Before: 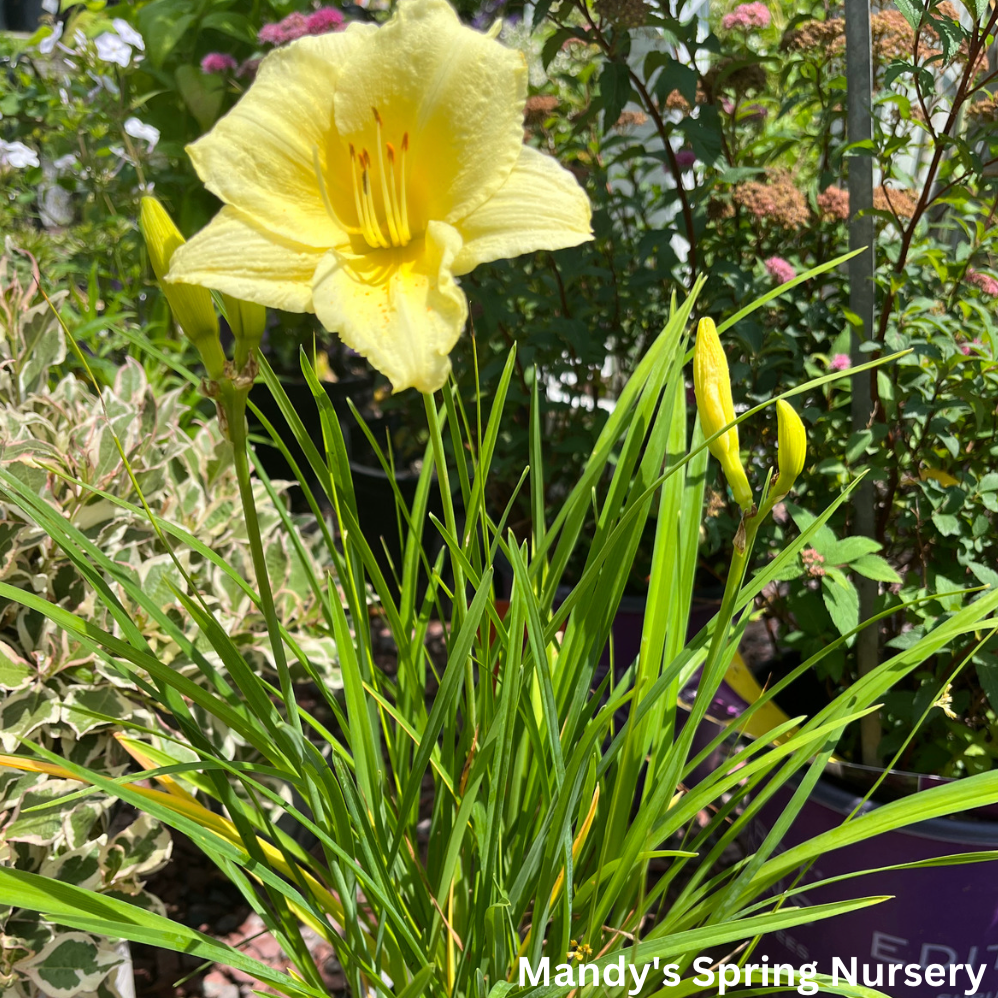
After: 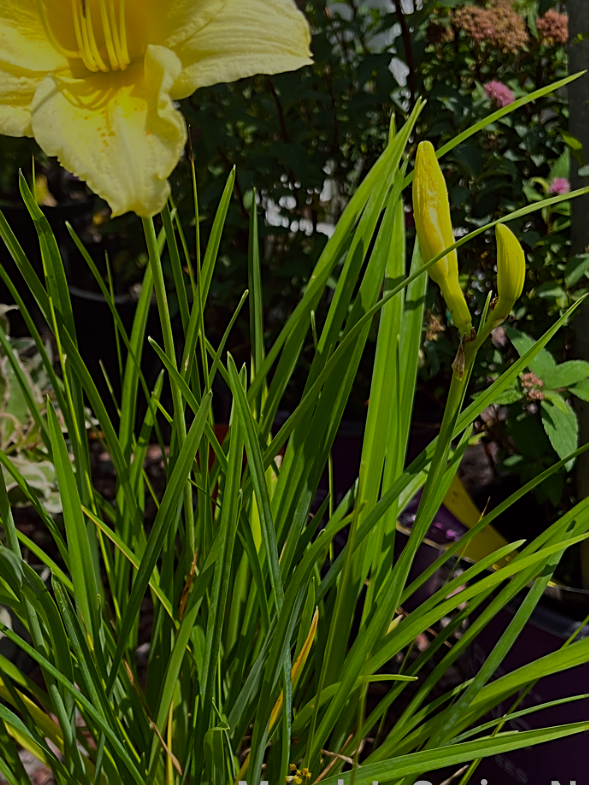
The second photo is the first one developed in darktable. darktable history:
exposure: exposure -1.468 EV, compensate highlight preservation false
crop and rotate: left 28.256%, top 17.734%, right 12.656%, bottom 3.573%
sharpen: on, module defaults
color balance: lift [1, 1, 0.999, 1.001], gamma [1, 1.003, 1.005, 0.995], gain [1, 0.992, 0.988, 1.012], contrast 5%, output saturation 110%
